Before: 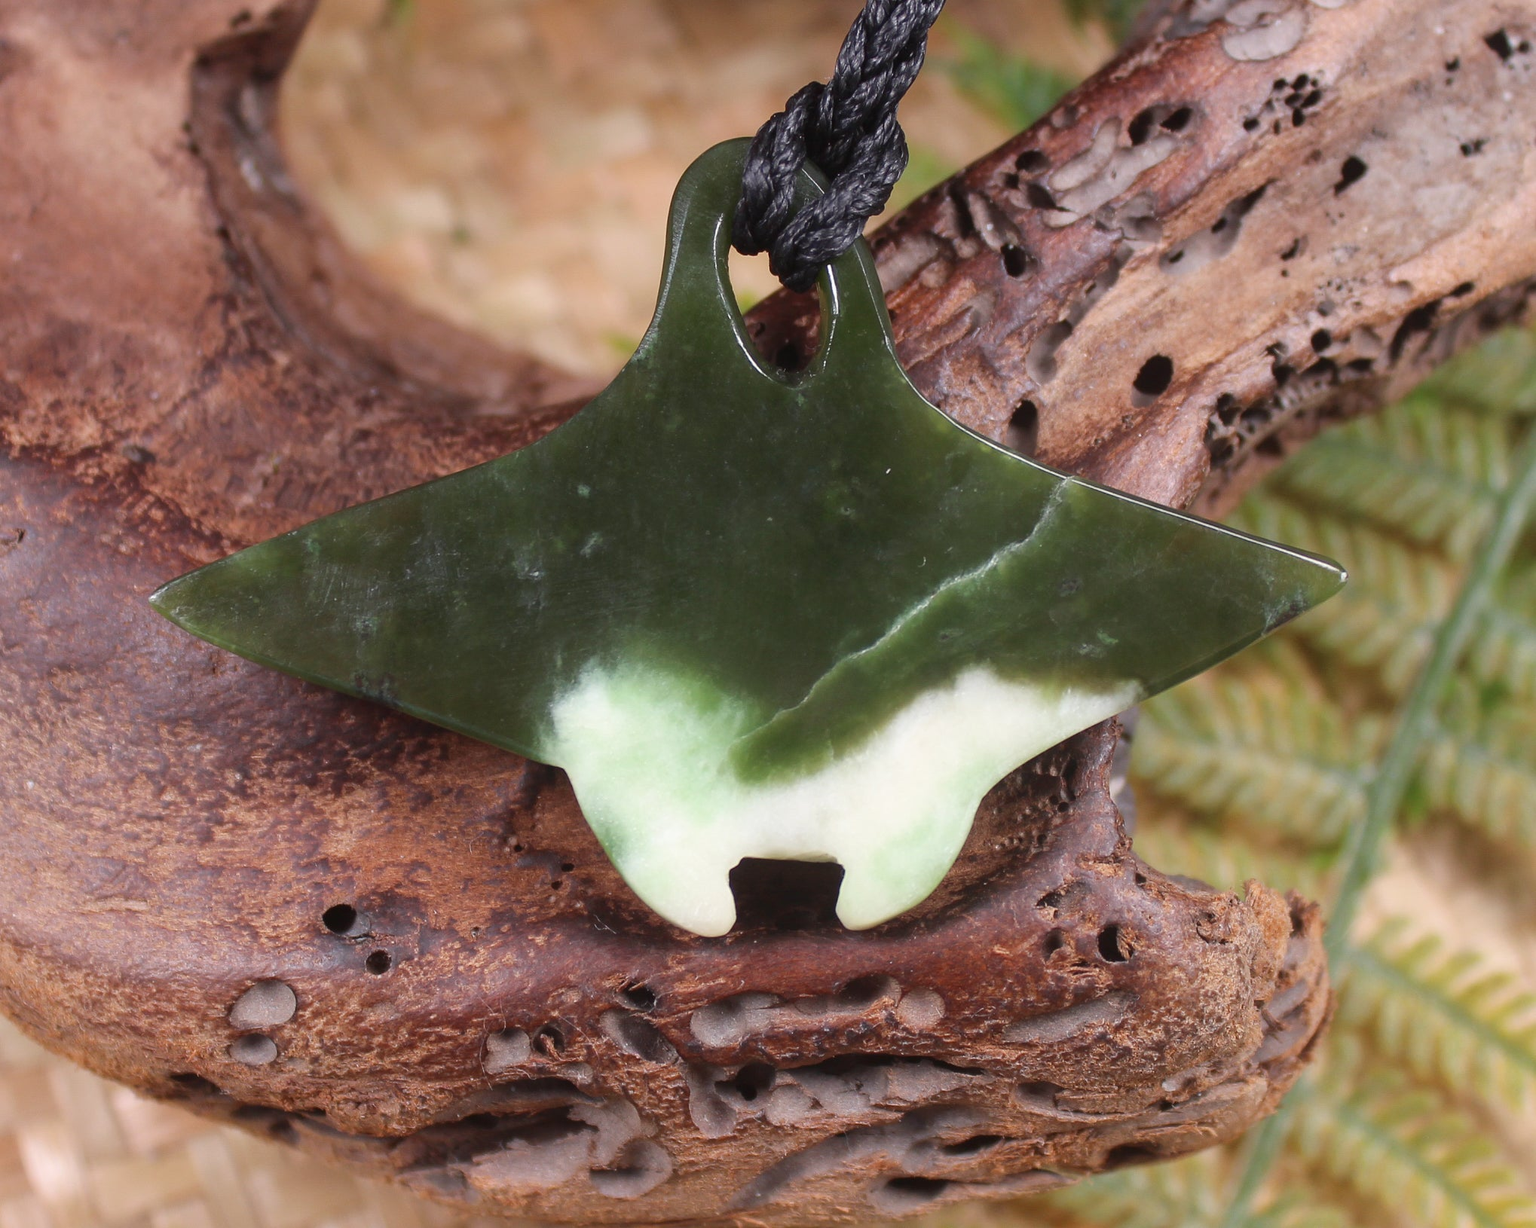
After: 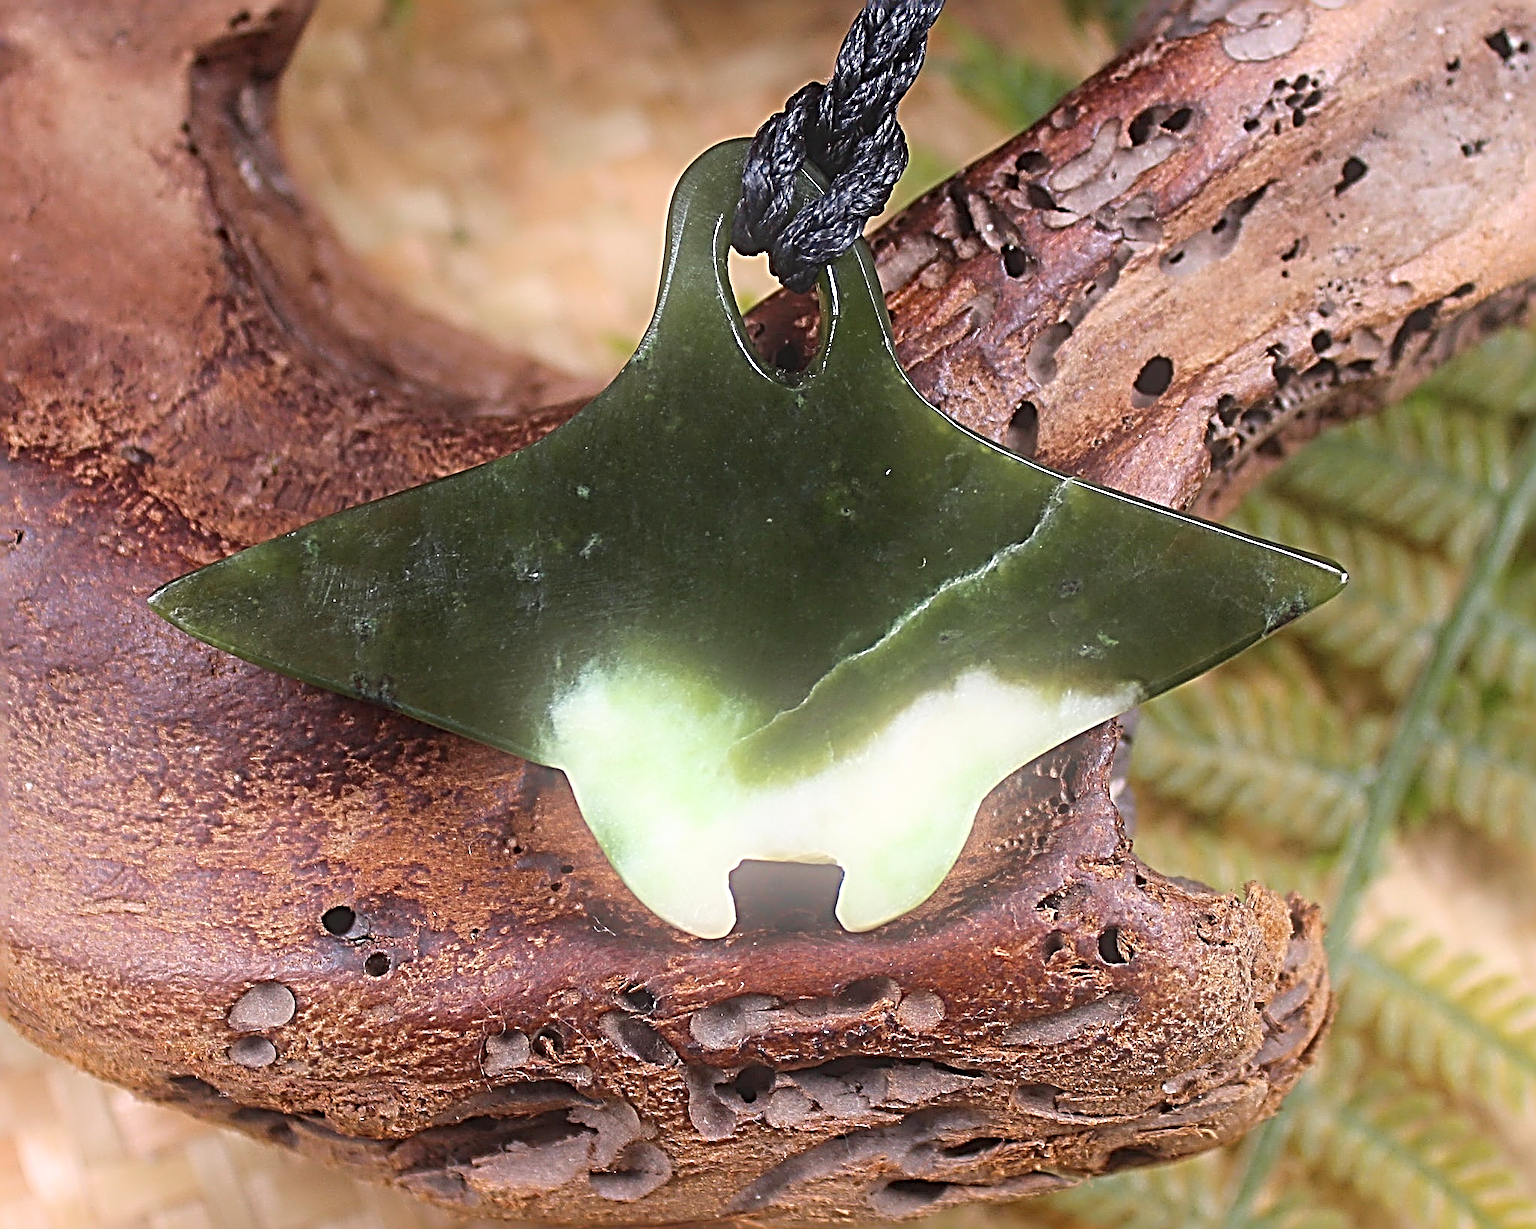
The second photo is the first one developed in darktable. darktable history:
sharpen: radius 4.001, amount 2
color zones: curves: ch0 [(0.254, 0.492) (0.724, 0.62)]; ch1 [(0.25, 0.528) (0.719, 0.796)]; ch2 [(0, 0.472) (0.25, 0.5) (0.73, 0.184)]
crop and rotate: left 0.126%
bloom: threshold 82.5%, strength 16.25%
